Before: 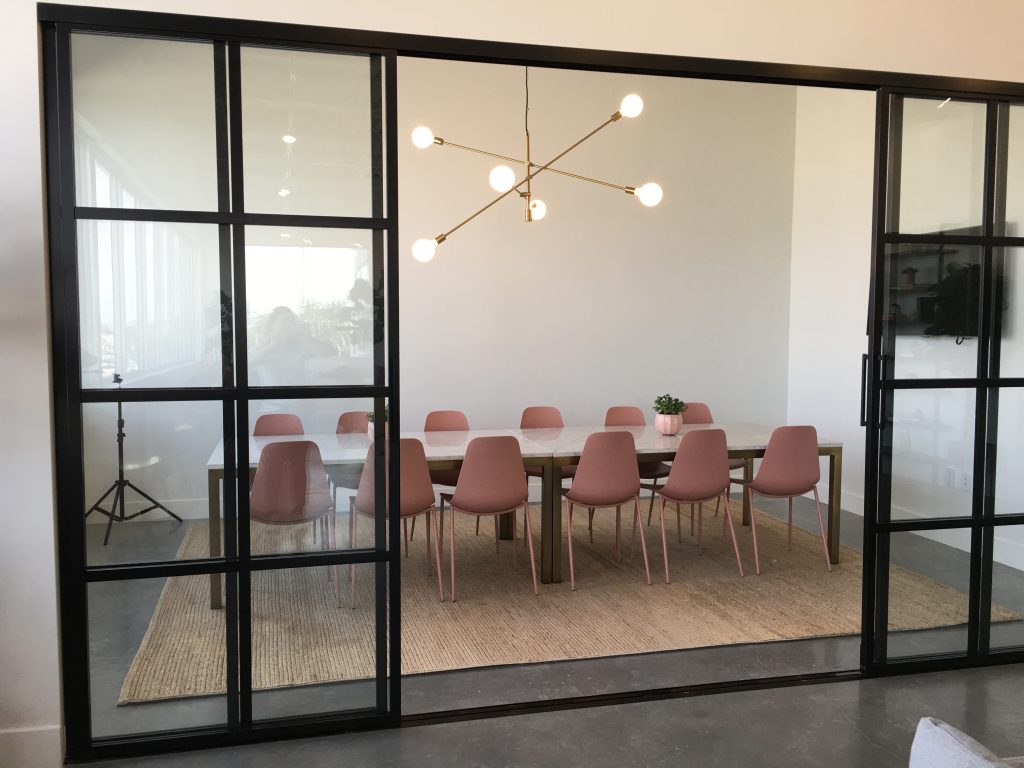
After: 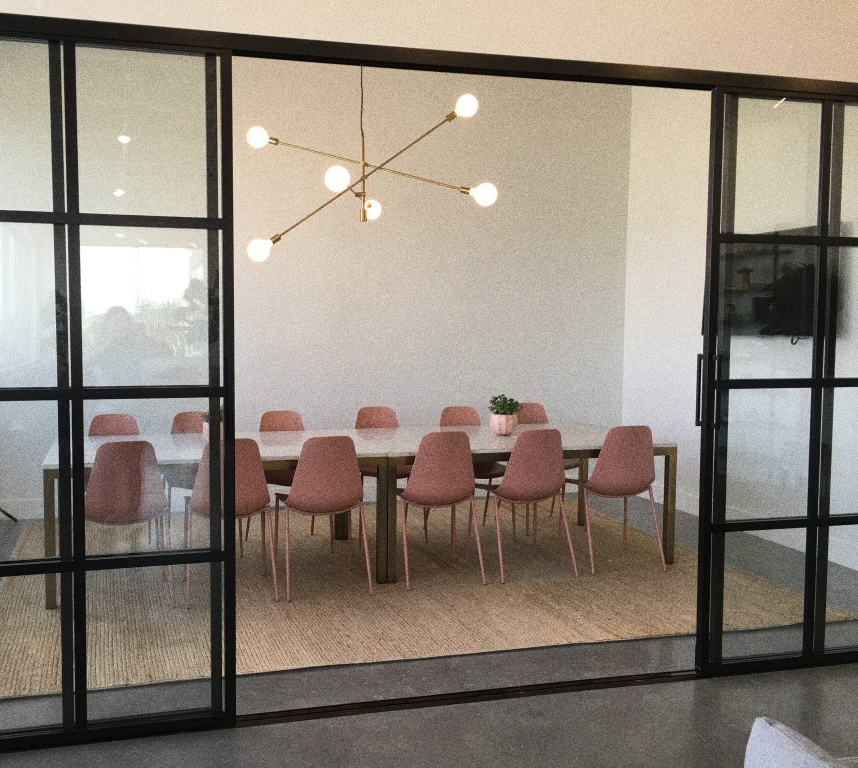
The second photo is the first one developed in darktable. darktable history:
shadows and highlights: shadows 25, highlights -25
grain: coarseness 0.09 ISO, strength 40%
crop: left 16.145%
white balance: emerald 1
